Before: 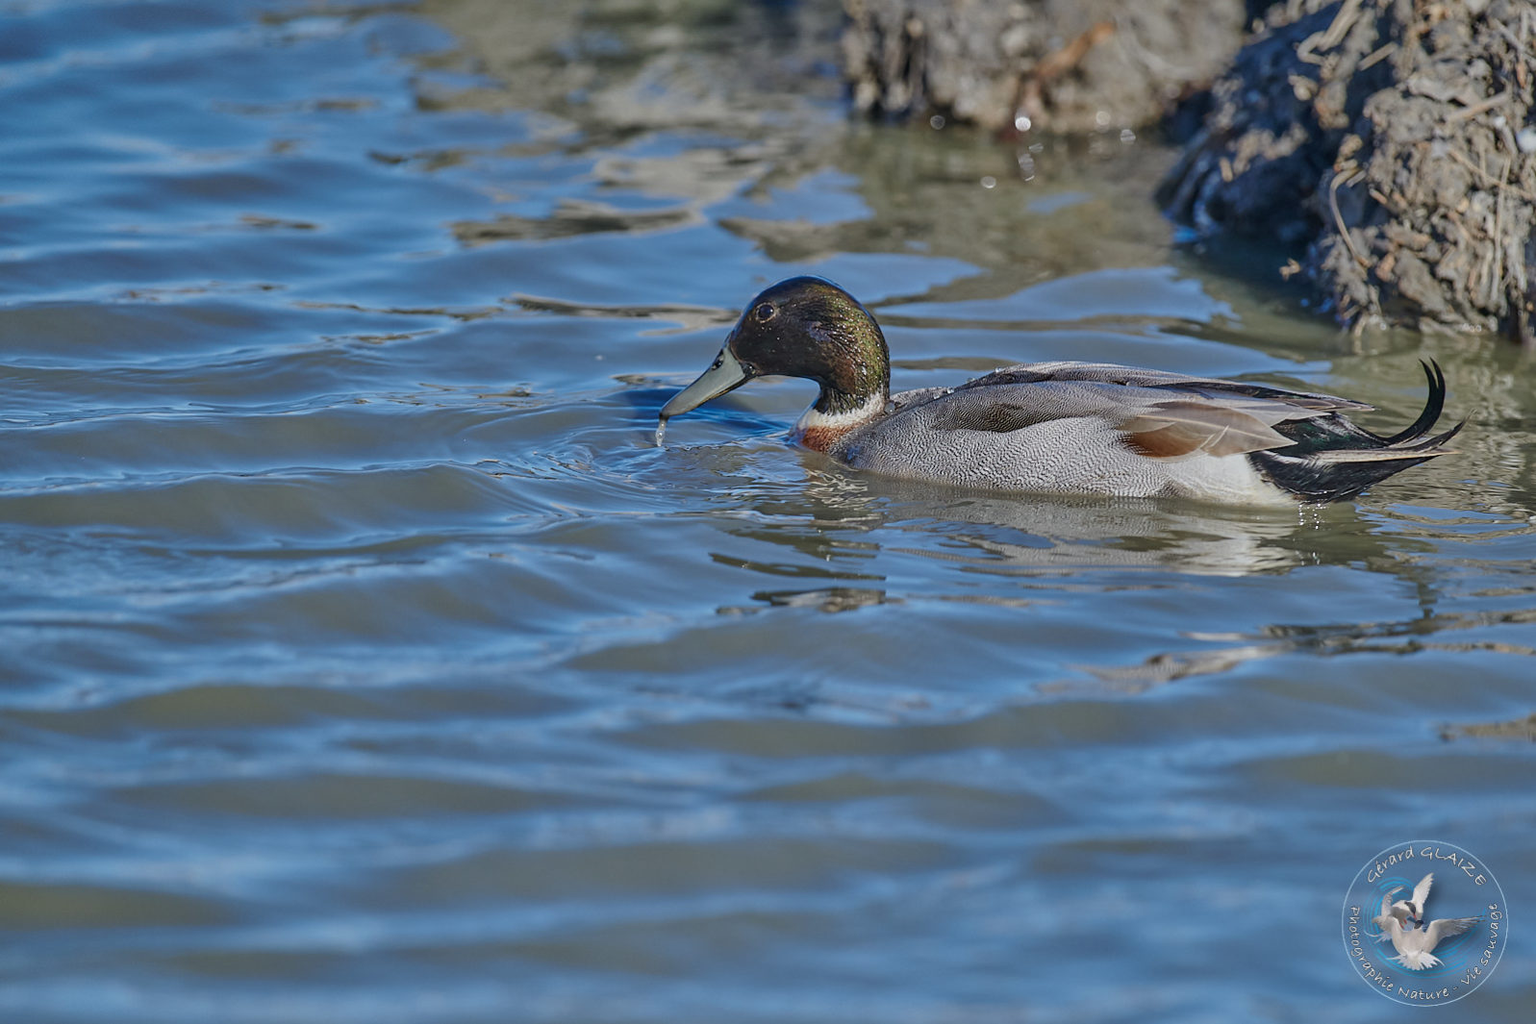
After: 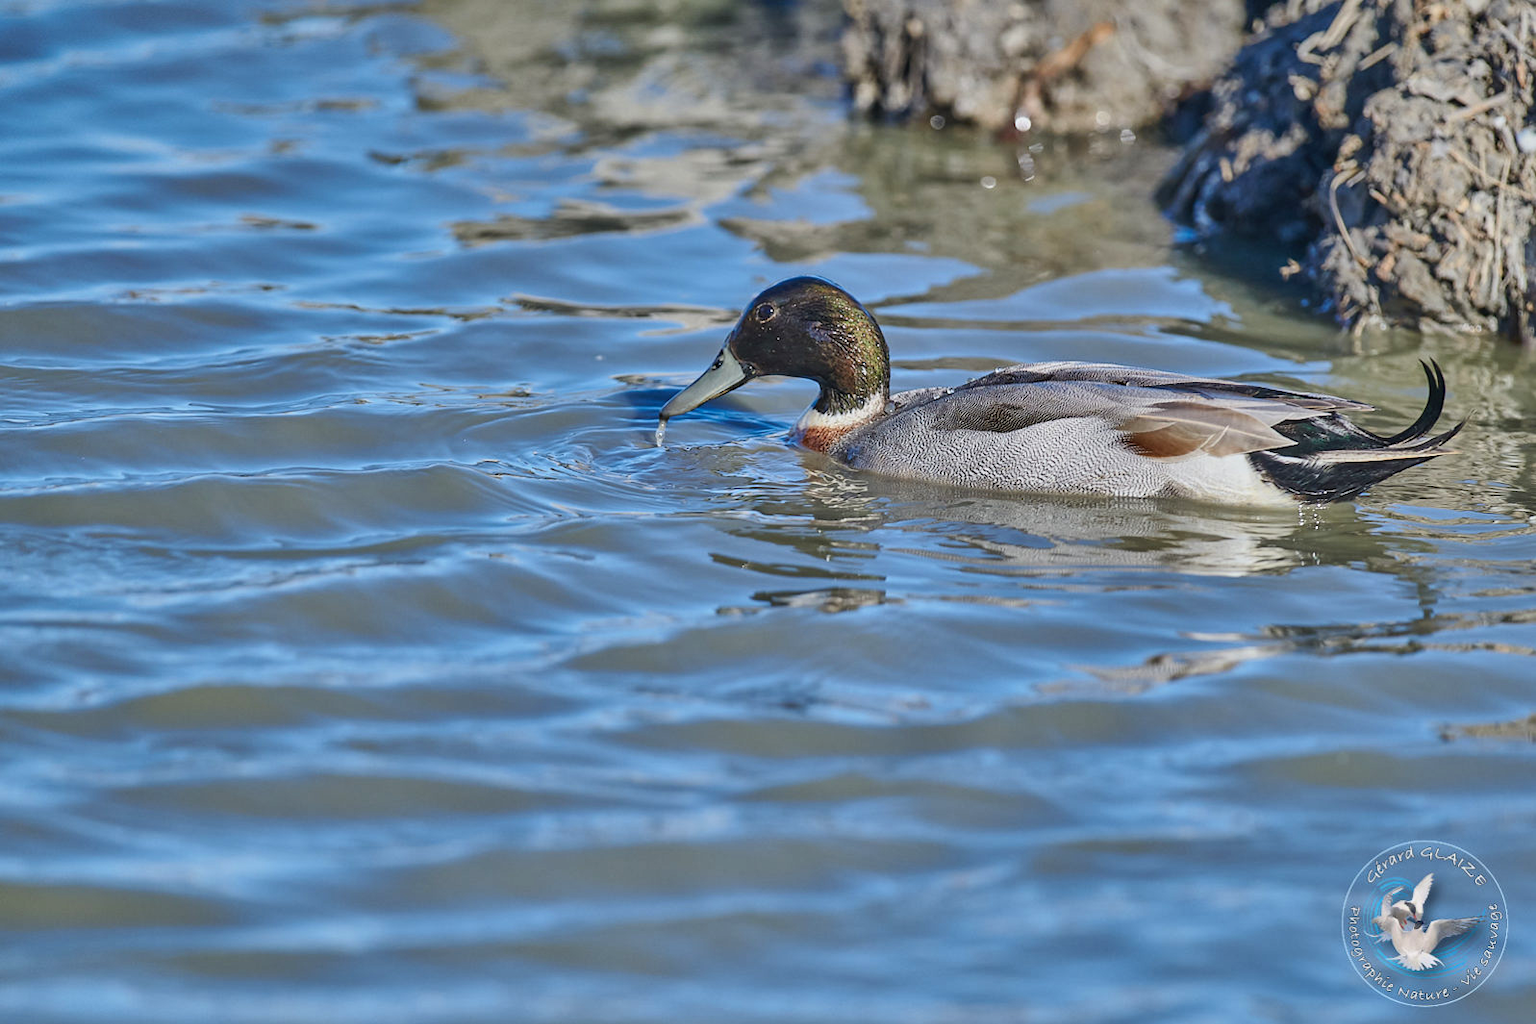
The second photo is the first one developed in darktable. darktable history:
shadows and highlights: shadows 21.04, highlights -81.03, soften with gaussian
contrast brightness saturation: contrast 0.201, brightness 0.153, saturation 0.143
